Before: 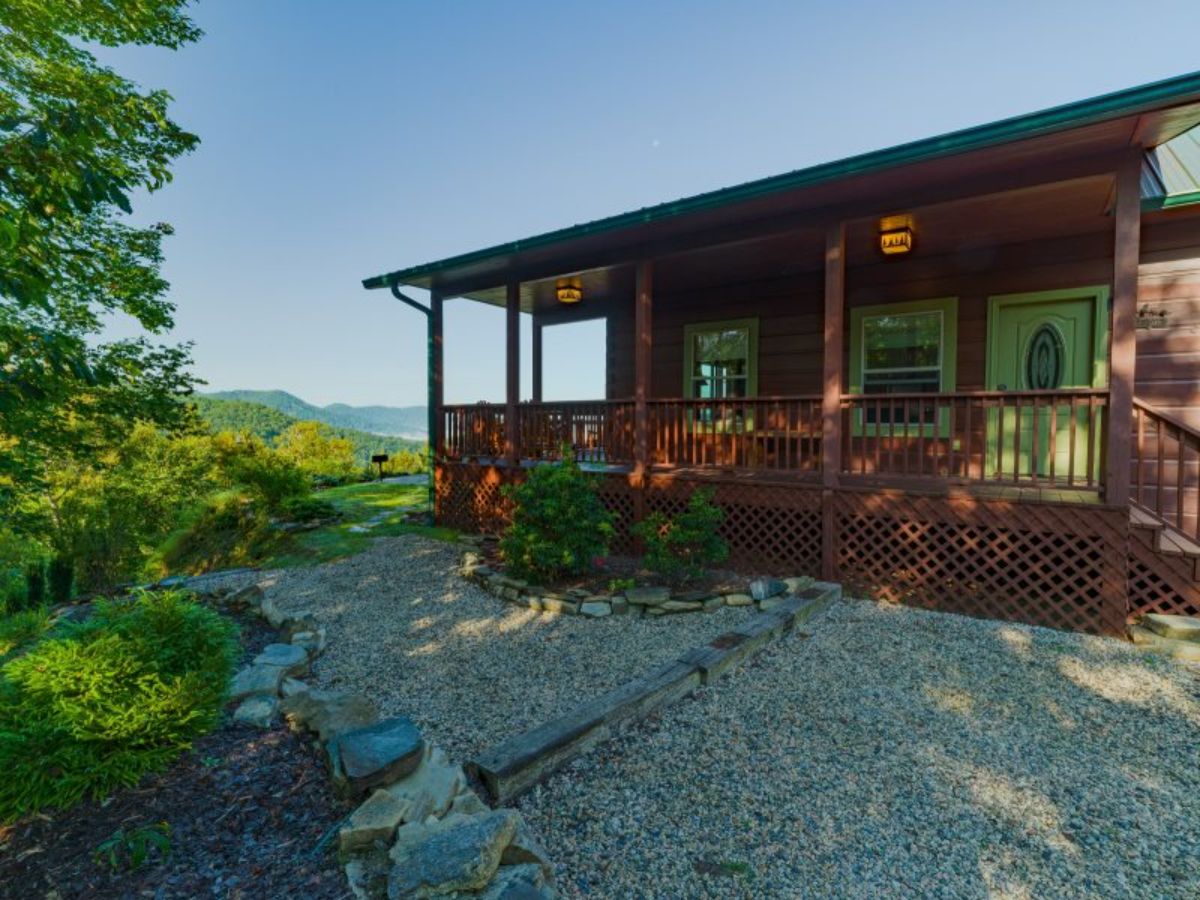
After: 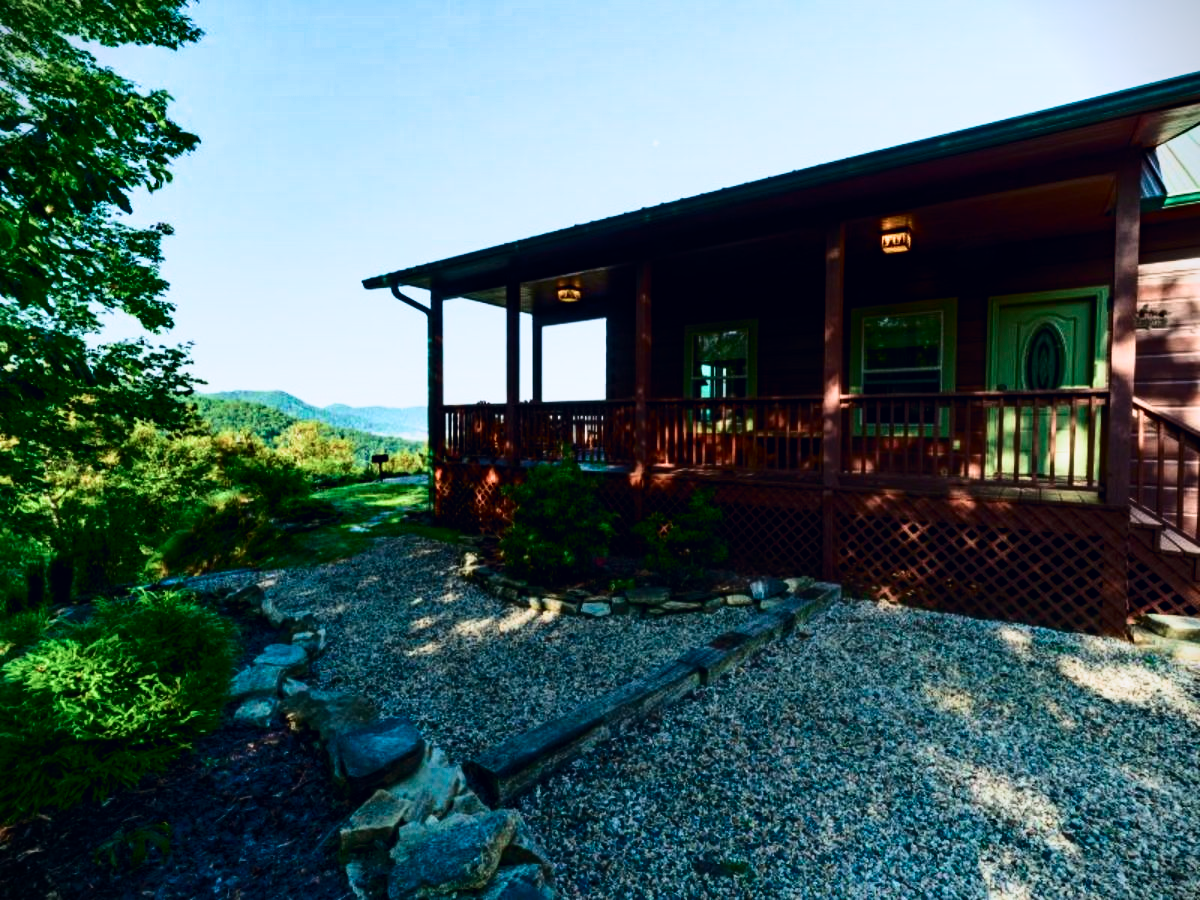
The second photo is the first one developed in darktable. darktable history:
filmic rgb: black relative exposure -8.24 EV, white relative exposure 2.2 EV, target white luminance 99.854%, hardness 7.04, latitude 74.81%, contrast 1.325, highlights saturation mix -1.87%, shadows ↔ highlights balance 30.57%, color science v5 (2021), contrast in shadows safe, contrast in highlights safe
vignetting: fall-off start 100.1%, brightness -0.704, saturation -0.484, unbound false
tone curve: curves: ch0 [(0, 0) (0.236, 0.124) (0.373, 0.304) (0.542, 0.593) (0.737, 0.873) (1, 1)]; ch1 [(0, 0) (0.399, 0.328) (0.488, 0.484) (0.598, 0.624) (1, 1)]; ch2 [(0, 0) (0.448, 0.405) (0.523, 0.511) (0.592, 0.59) (1, 1)], color space Lab, independent channels, preserve colors none
